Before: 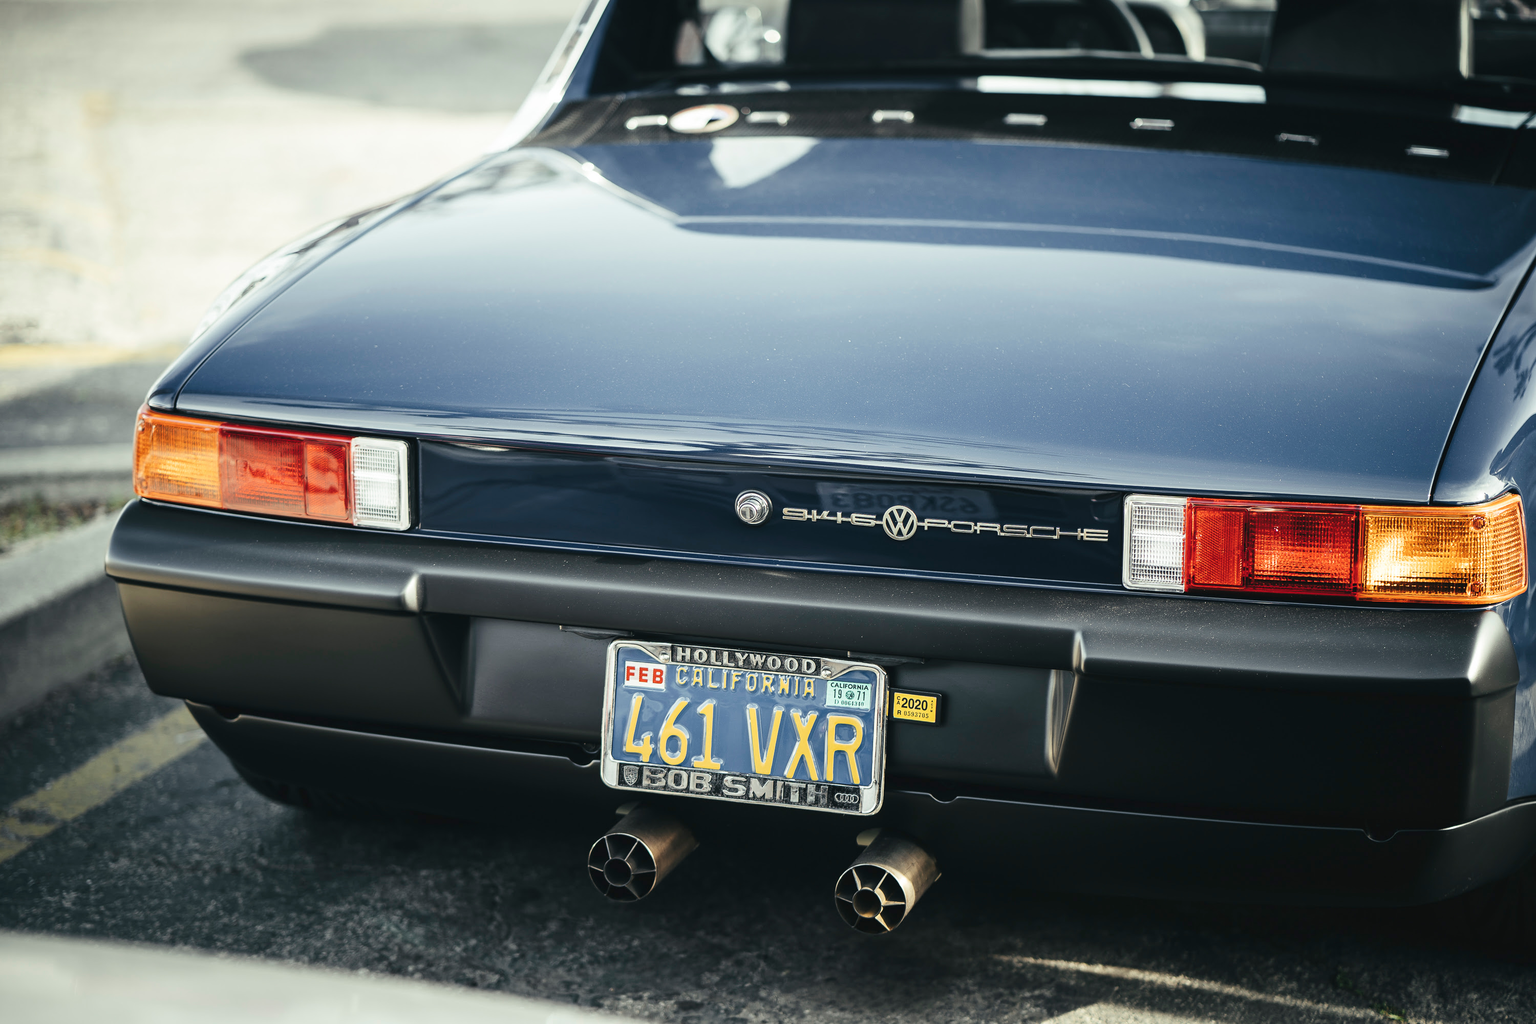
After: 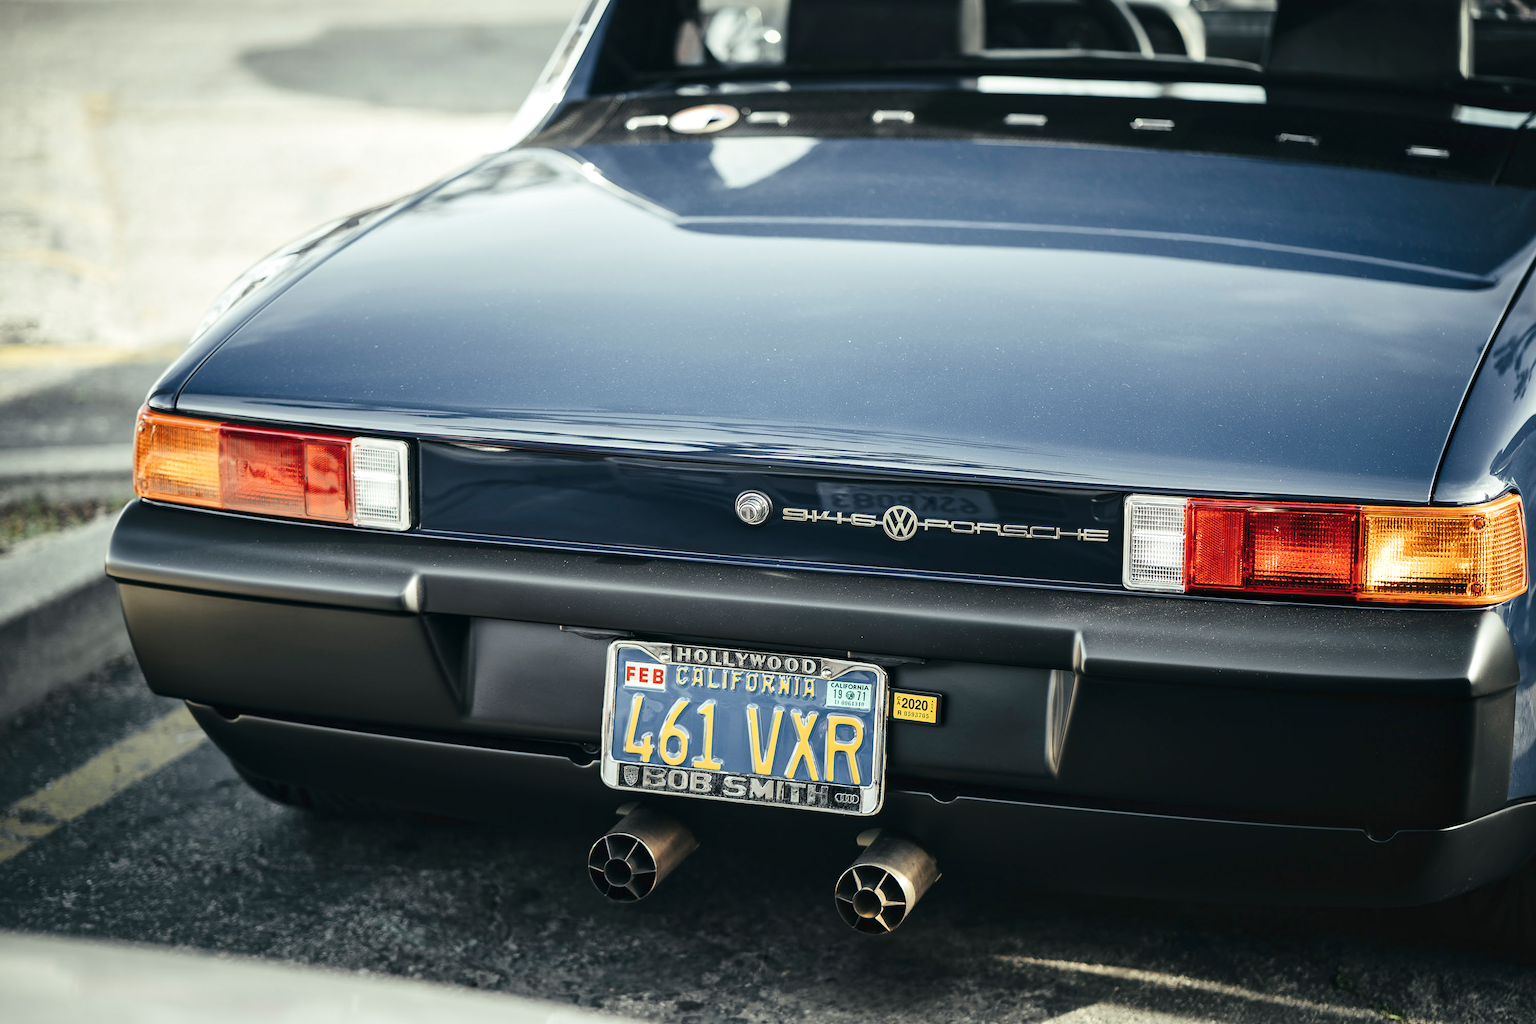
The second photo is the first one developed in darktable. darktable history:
local contrast: mode bilateral grid, contrast 19, coarseness 49, detail 132%, midtone range 0.2
